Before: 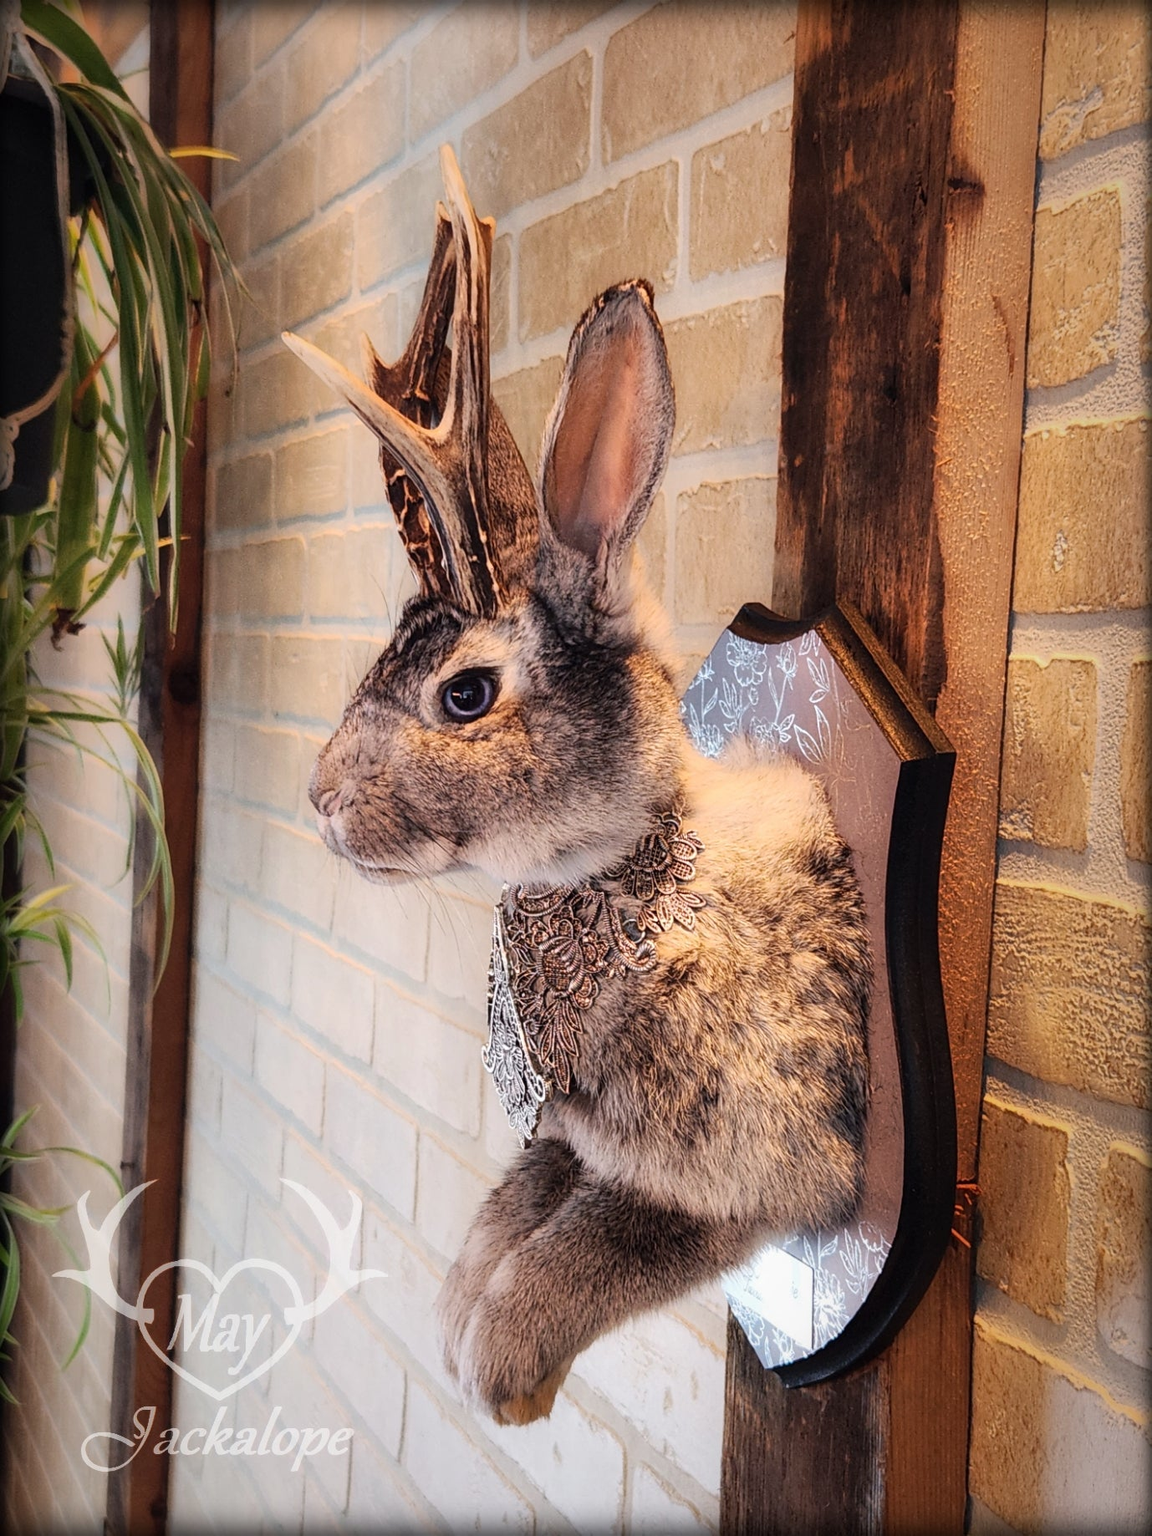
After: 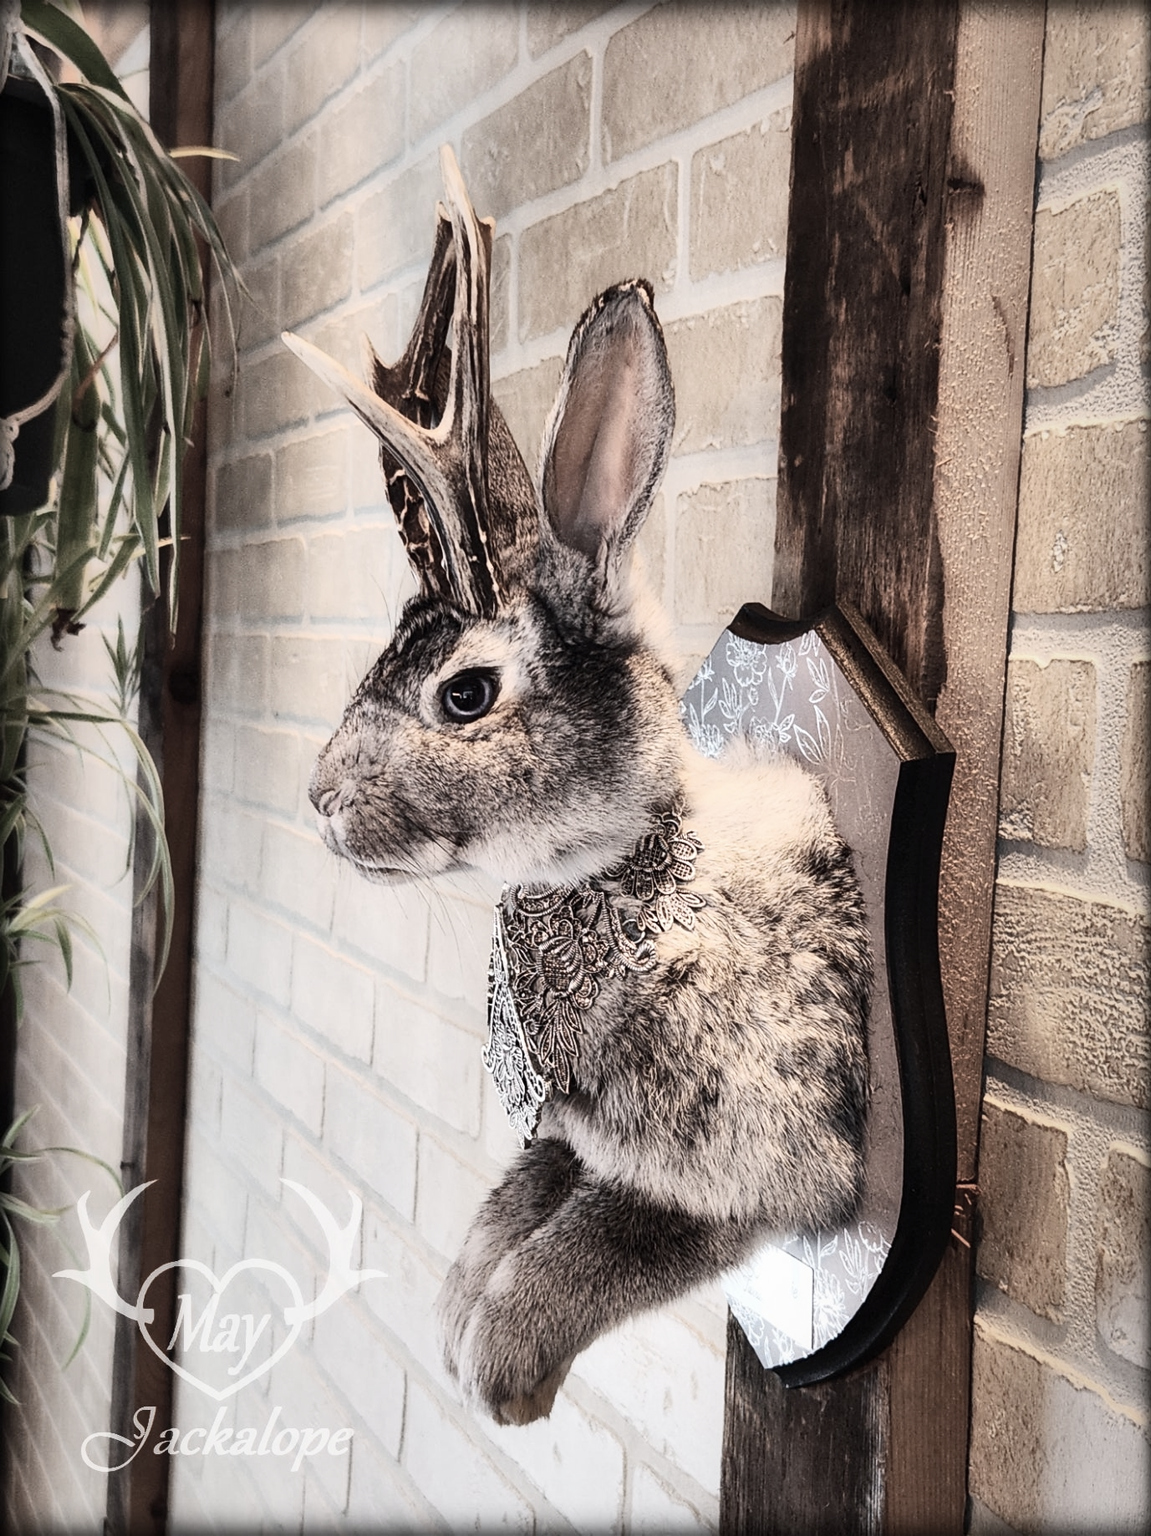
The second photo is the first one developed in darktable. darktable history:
contrast brightness saturation: contrast 0.26, brightness 0.08, saturation -0.62
shadows and highlights: highlights -54.15, soften with gaussian
